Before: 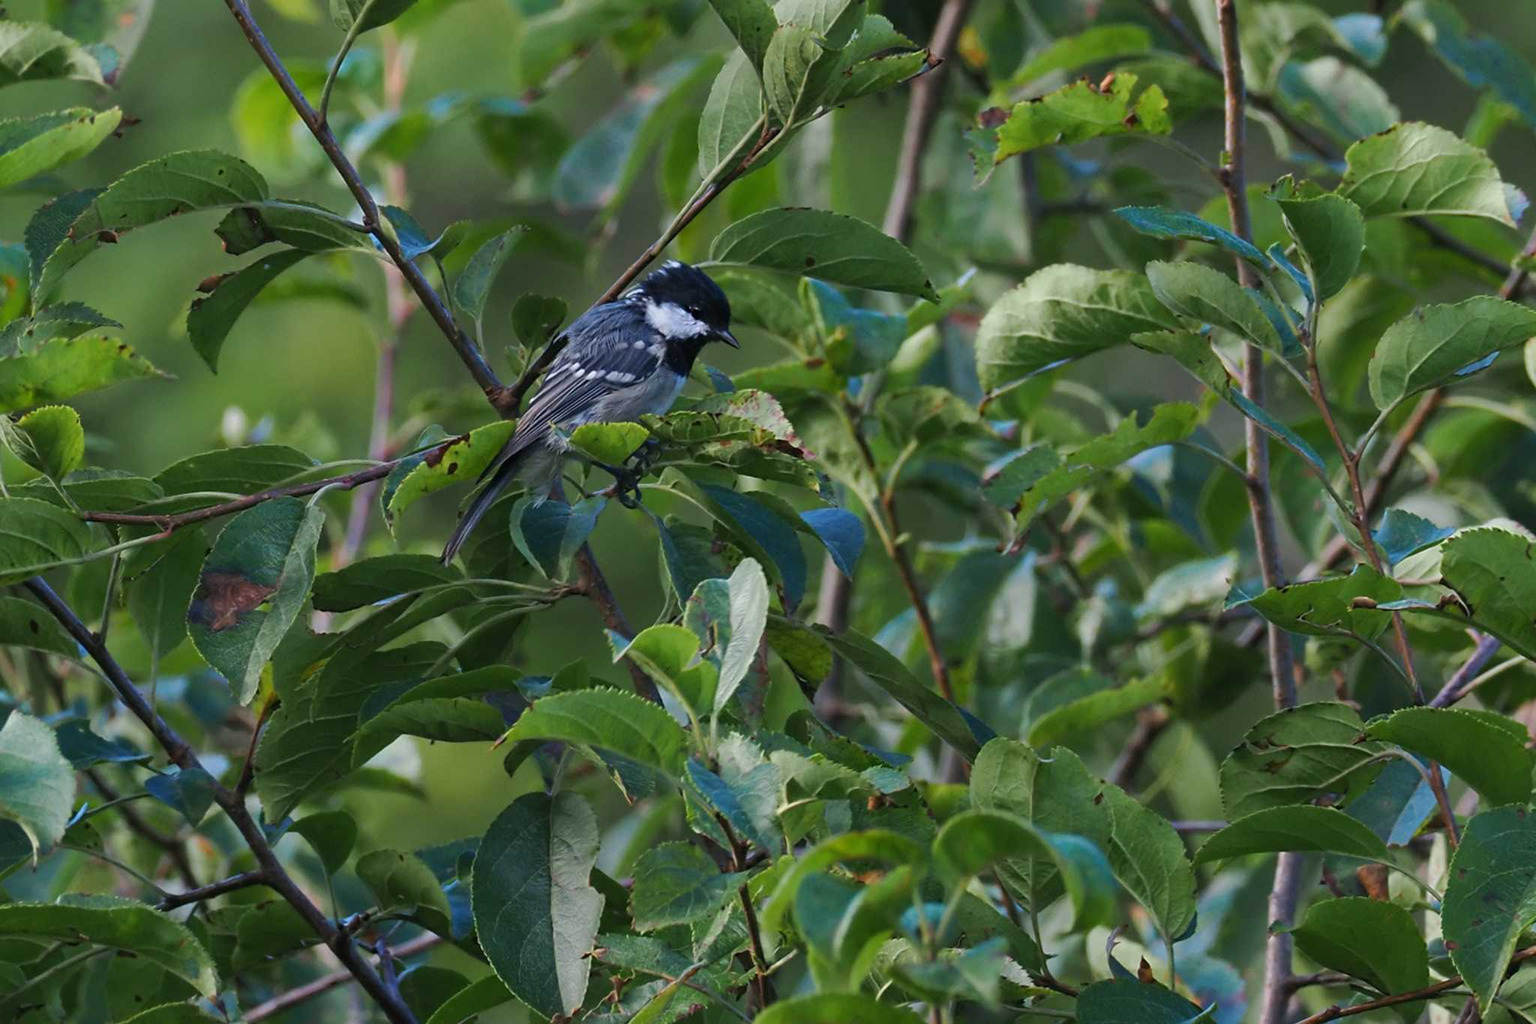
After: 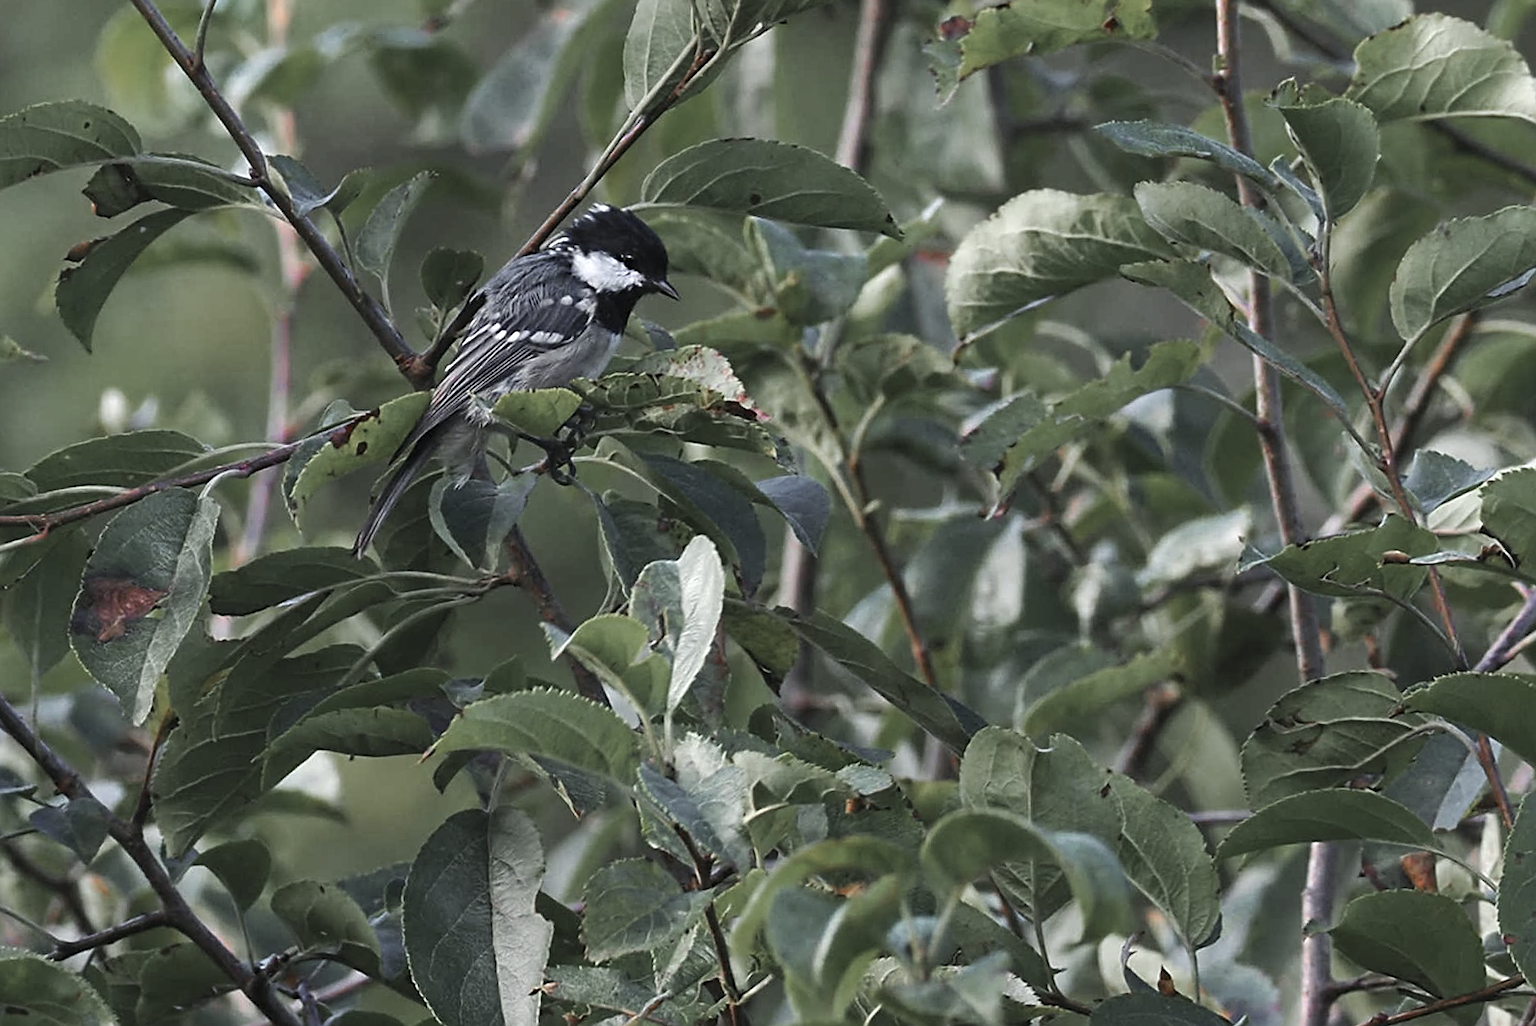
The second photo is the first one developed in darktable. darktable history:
levels: levels [0, 0.51, 1]
exposure: black level correction -0.002, exposure 0.547 EV, compensate highlight preservation false
sharpen: on, module defaults
contrast brightness saturation: contrast 0.096, saturation -0.361
crop and rotate: angle 2.35°, left 5.993%, top 5.674%
color zones: curves: ch0 [(0, 0.48) (0.209, 0.398) (0.305, 0.332) (0.429, 0.493) (0.571, 0.5) (0.714, 0.5) (0.857, 0.5) (1, 0.48)]; ch1 [(0, 0.736) (0.143, 0.625) (0.225, 0.371) (0.429, 0.256) (0.571, 0.241) (0.714, 0.213) (0.857, 0.48) (1, 0.736)]; ch2 [(0, 0.448) (0.143, 0.498) (0.286, 0.5) (0.429, 0.5) (0.571, 0.5) (0.714, 0.5) (0.857, 0.5) (1, 0.448)]
